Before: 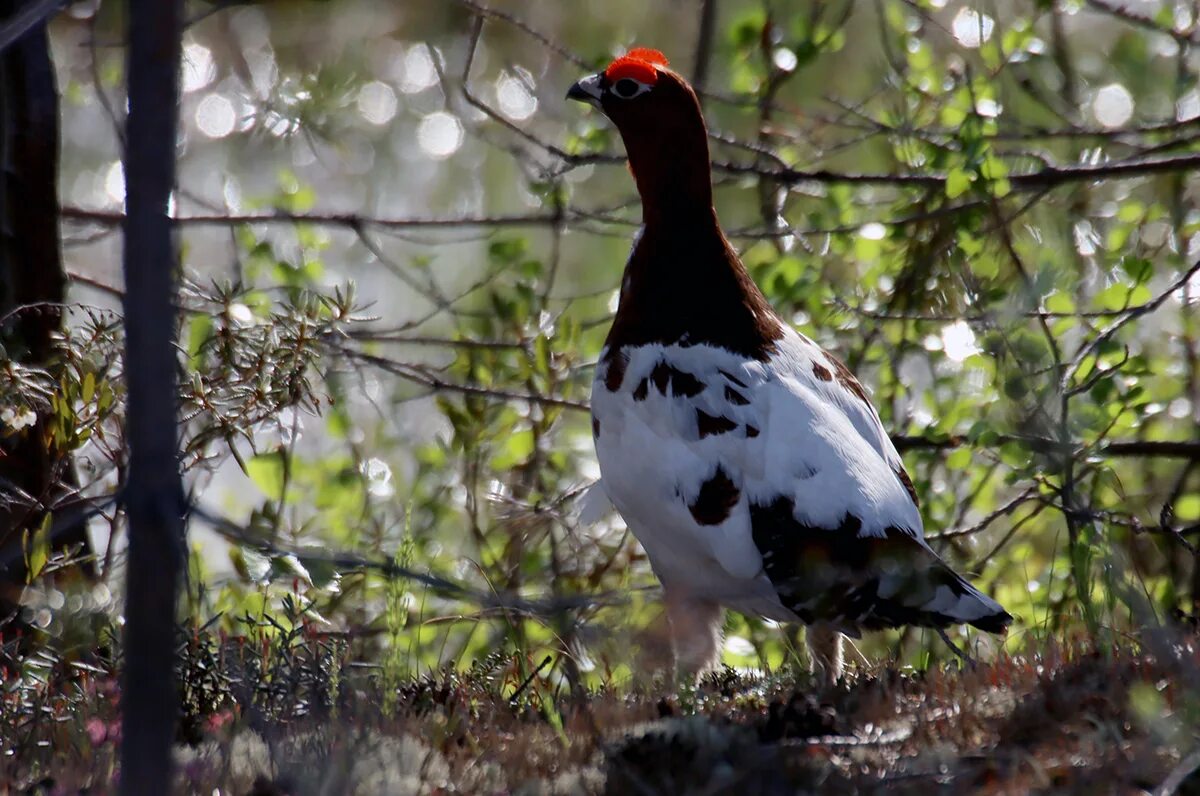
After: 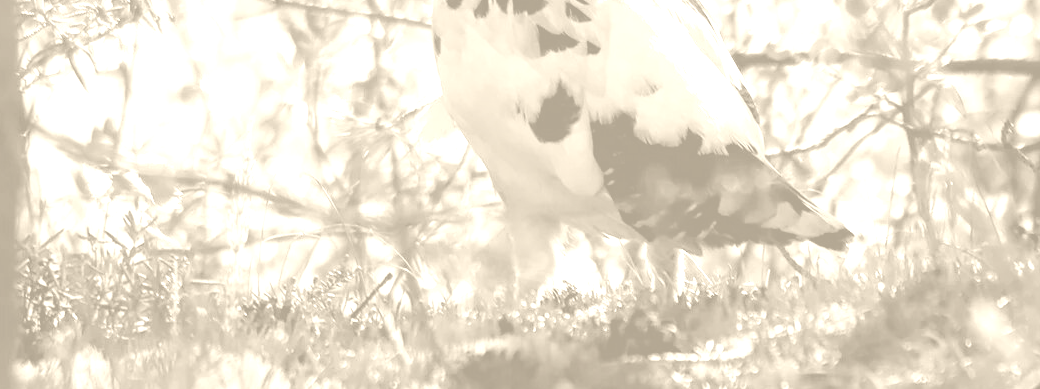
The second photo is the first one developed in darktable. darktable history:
color contrast: green-magenta contrast 1.55, blue-yellow contrast 1.83
exposure: black level correction 0, exposure 1.1 EV, compensate exposure bias true, compensate highlight preservation false
colorize: hue 36°, saturation 71%, lightness 80.79%
tone equalizer: -8 EV 0.25 EV, -7 EV 0.417 EV, -6 EV 0.417 EV, -5 EV 0.25 EV, -3 EV -0.25 EV, -2 EV -0.417 EV, -1 EV -0.417 EV, +0 EV -0.25 EV, edges refinement/feathering 500, mask exposure compensation -1.57 EV, preserve details guided filter
color balance rgb: shadows lift › luminance -20%, power › hue 72.24°, highlights gain › luminance 15%, global offset › hue 171.6°, perceptual saturation grading › highlights -30%, perceptual saturation grading › shadows 20%, global vibrance 30%, contrast 10%
crop and rotate: left 13.306%, top 48.129%, bottom 2.928%
